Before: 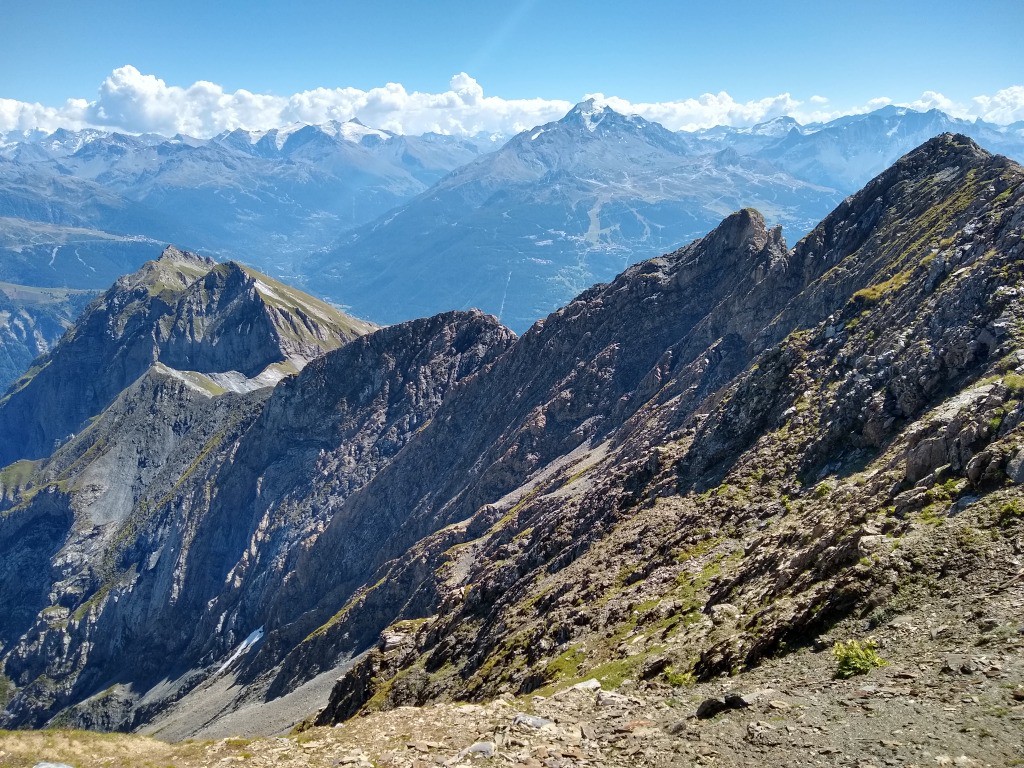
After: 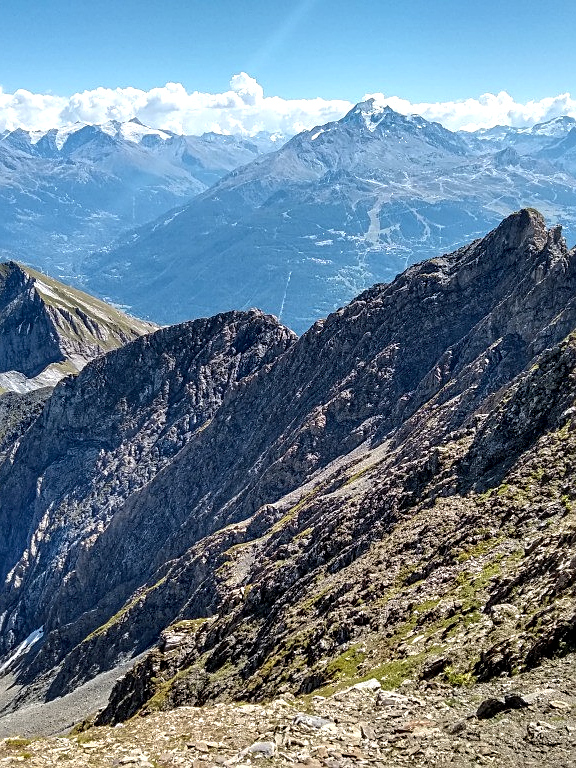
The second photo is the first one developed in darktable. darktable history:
sharpen: on, module defaults
local contrast: detail 144%
crop: left 21.496%, right 22.254%
